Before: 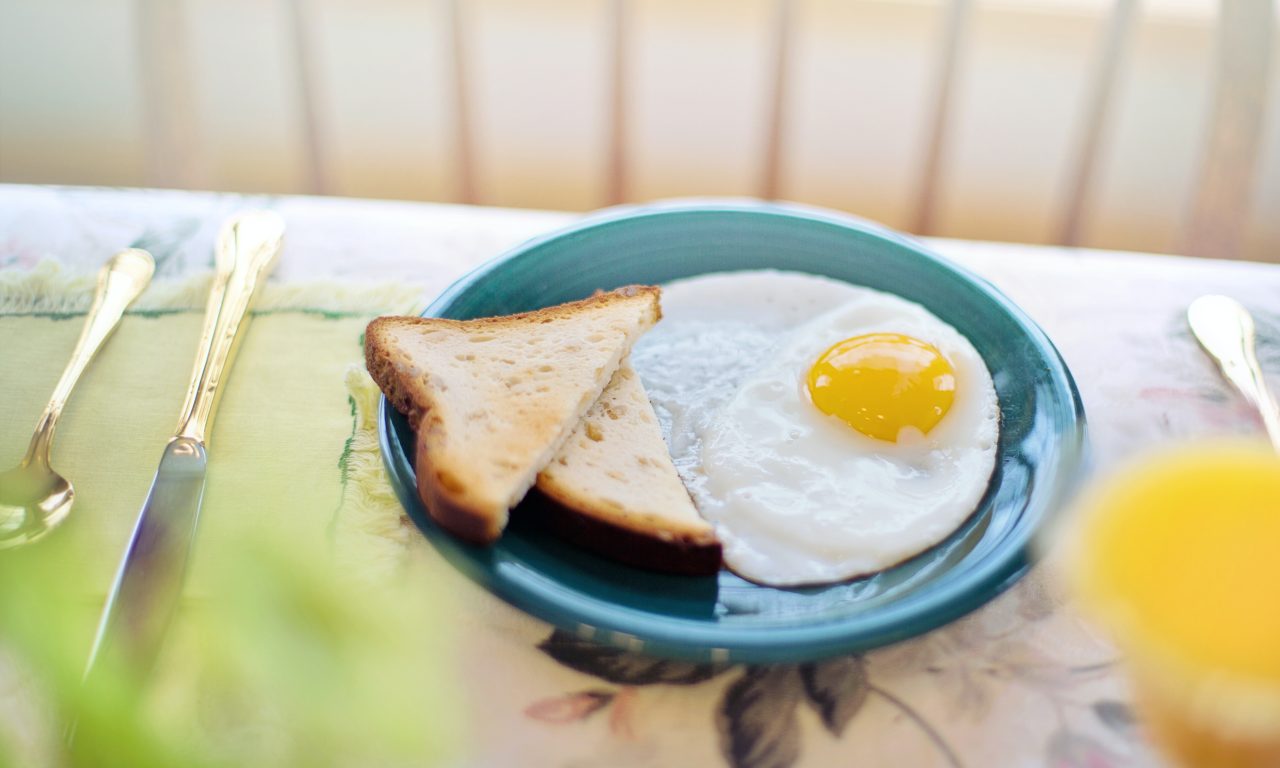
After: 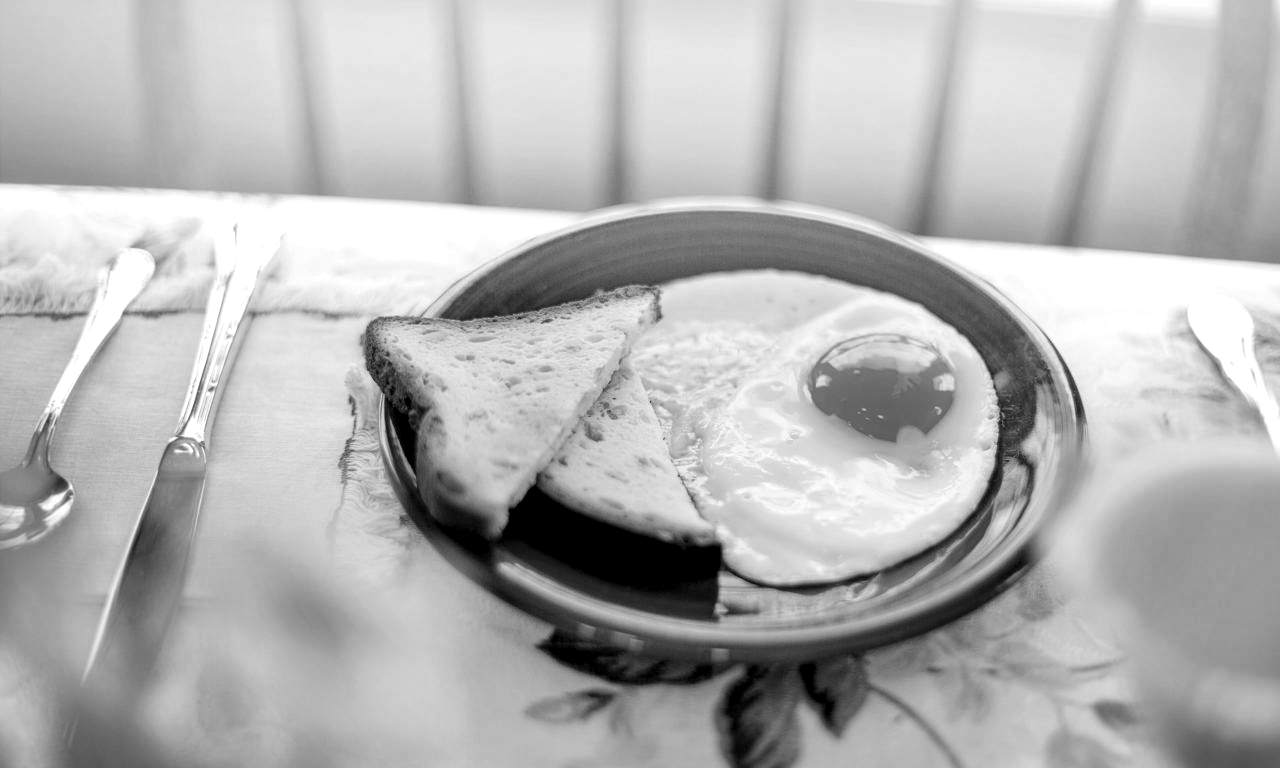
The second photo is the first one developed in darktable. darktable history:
local contrast: highlights 60%, shadows 60%, detail 160%
monochrome: a 0, b 0, size 0.5, highlights 0.57
